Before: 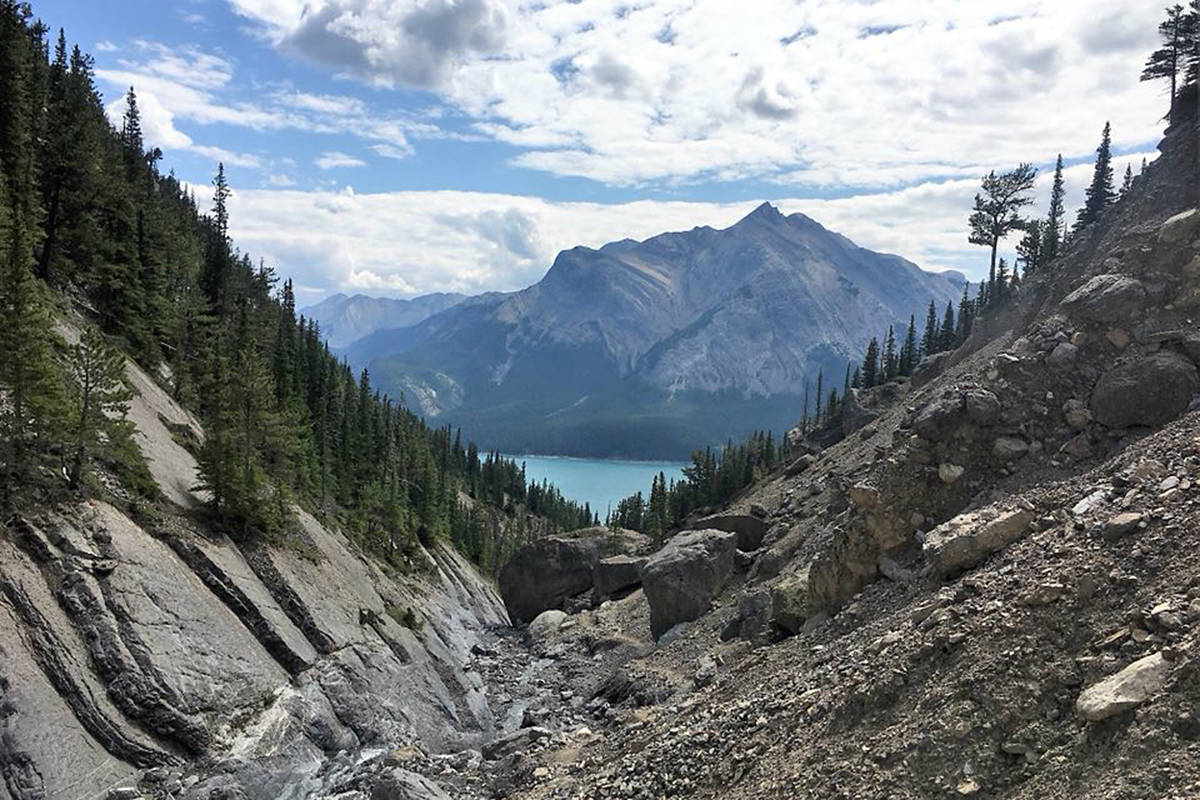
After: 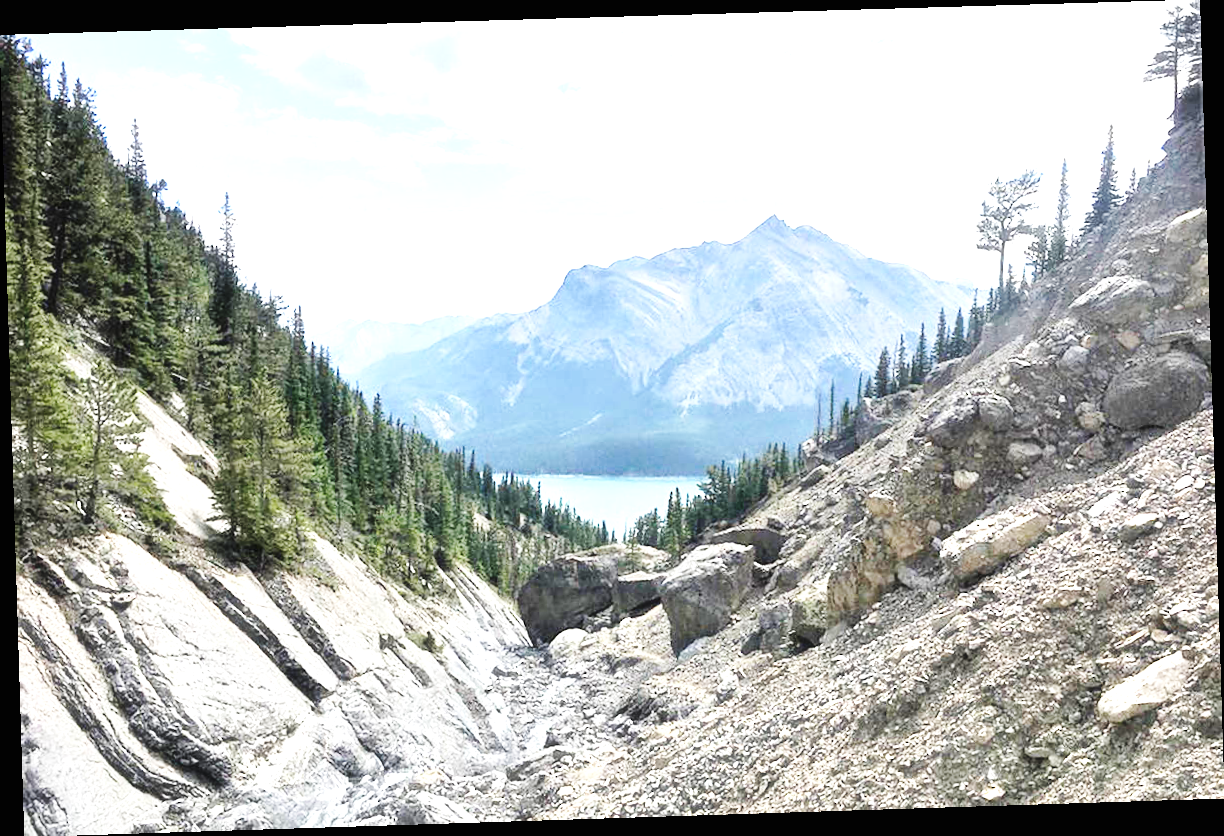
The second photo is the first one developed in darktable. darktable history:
rotate and perspective: rotation -1.77°, lens shift (horizontal) 0.004, automatic cropping off
base curve: curves: ch0 [(0, 0) (0.032, 0.025) (0.121, 0.166) (0.206, 0.329) (0.605, 0.79) (1, 1)], preserve colors none
haze removal: strength -0.05
exposure: black level correction 0, exposure 1.741 EV, compensate exposure bias true, compensate highlight preservation false
